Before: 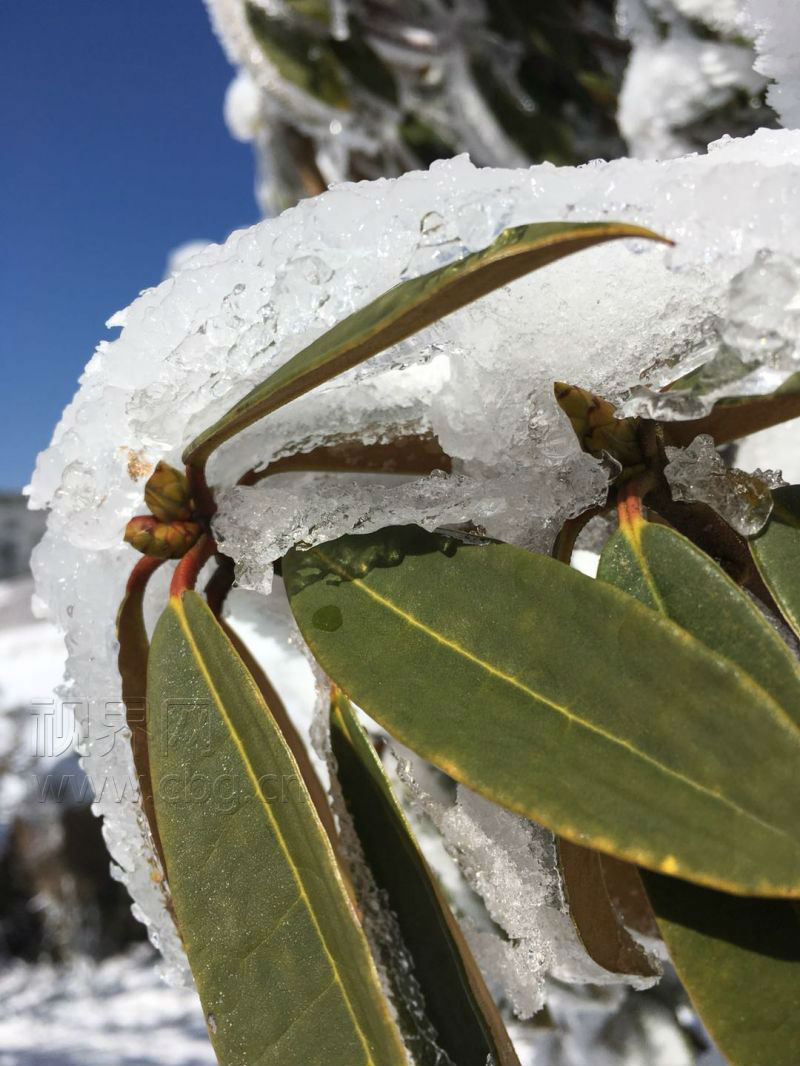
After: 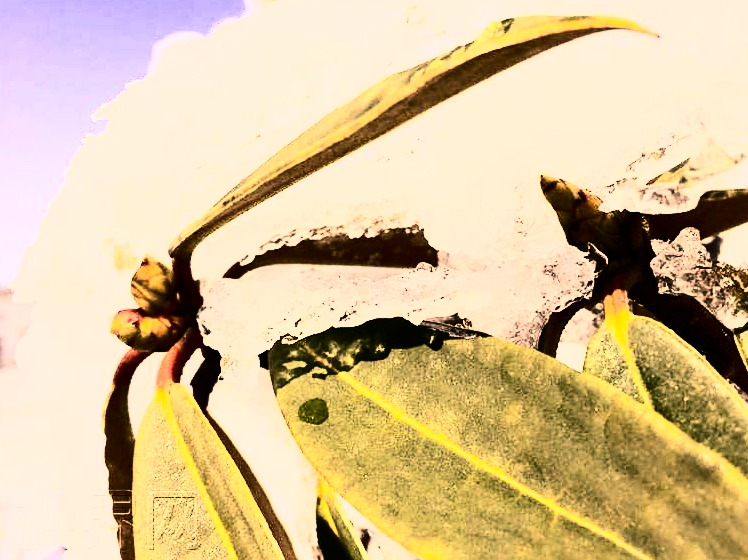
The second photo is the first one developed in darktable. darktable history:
color correction: highlights a* 20.58, highlights b* 19.67
crop: left 1.846%, top 19.431%, right 4.614%, bottom 27.976%
color balance rgb: perceptual saturation grading › global saturation 0.287%, perceptual brilliance grading › highlights 10.363%, perceptual brilliance grading › shadows -5.039%, global vibrance 20%
tone equalizer: -8 EV -0.394 EV, -7 EV -0.363 EV, -6 EV -0.302 EV, -5 EV -0.221 EV, -3 EV 0.23 EV, -2 EV 0.356 EV, -1 EV 0.381 EV, +0 EV 0.401 EV
base curve: curves: ch0 [(0, 0) (0.007, 0.004) (0.027, 0.03) (0.046, 0.07) (0.207, 0.54) (0.442, 0.872) (0.673, 0.972) (1, 1)]
contrast brightness saturation: contrast 0.512, saturation -0.084
sharpen: amount 0.215
